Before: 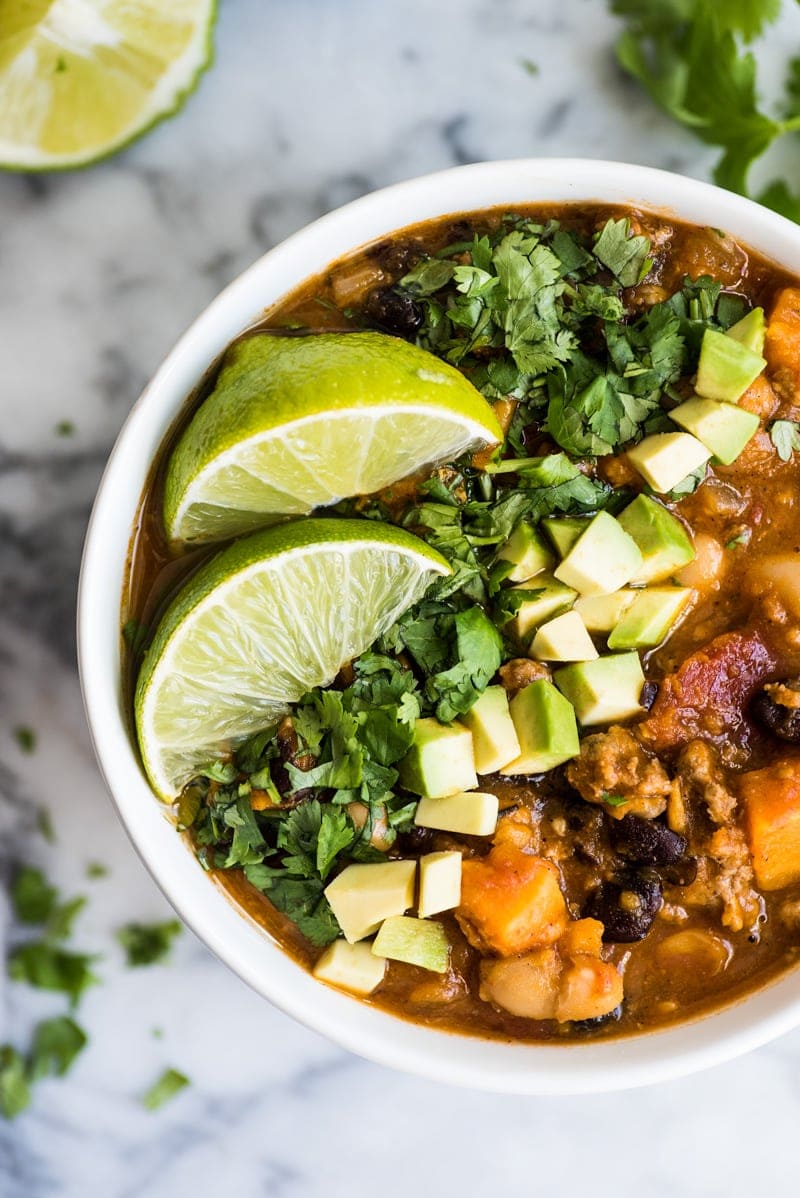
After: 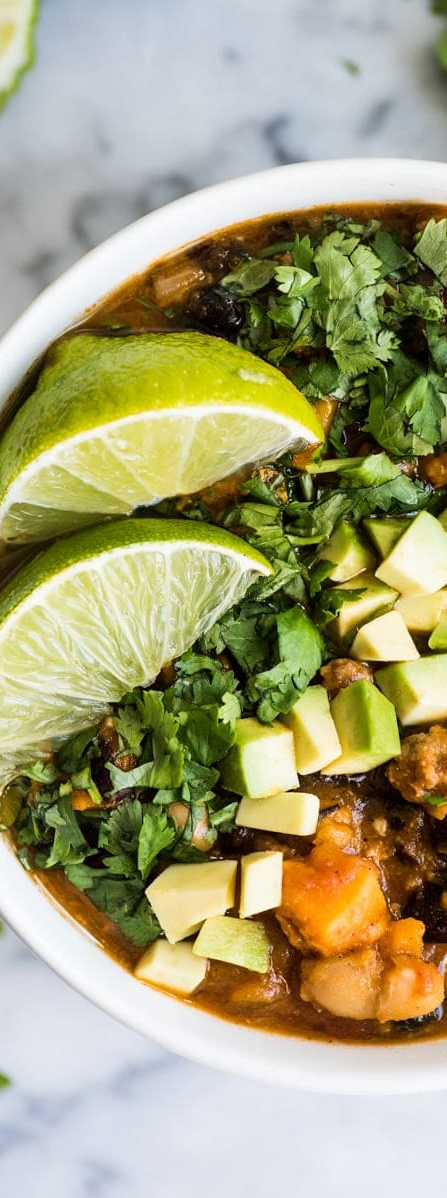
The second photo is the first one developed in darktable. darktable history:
crop and rotate: left 22.407%, right 21.607%
